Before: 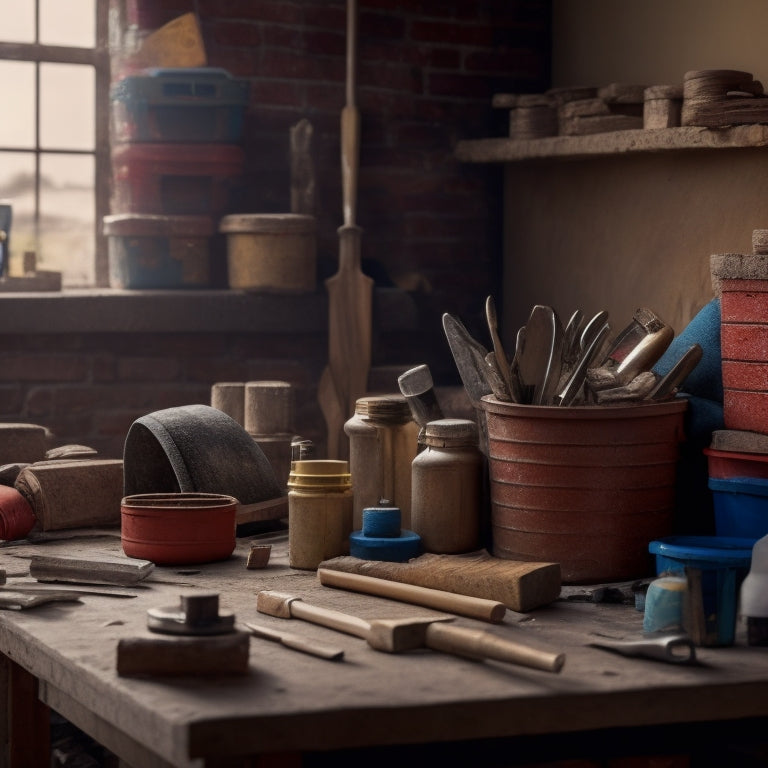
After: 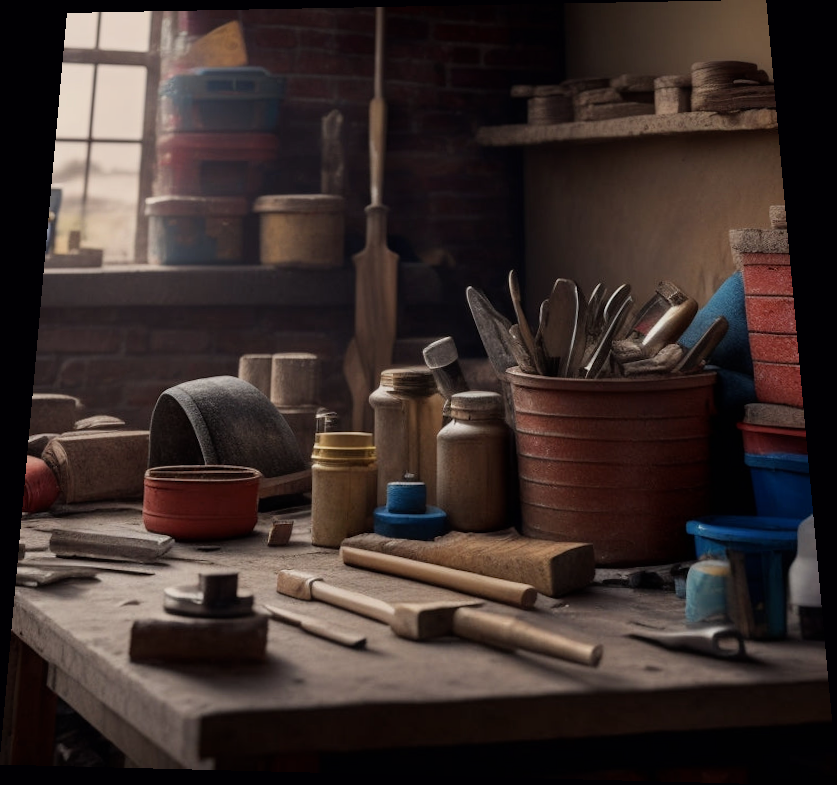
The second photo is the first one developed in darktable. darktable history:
rotate and perspective: rotation 0.128°, lens shift (vertical) -0.181, lens shift (horizontal) -0.044, shear 0.001, automatic cropping off
filmic rgb: black relative exposure -11.35 EV, white relative exposure 3.22 EV, hardness 6.76, color science v6 (2022)
